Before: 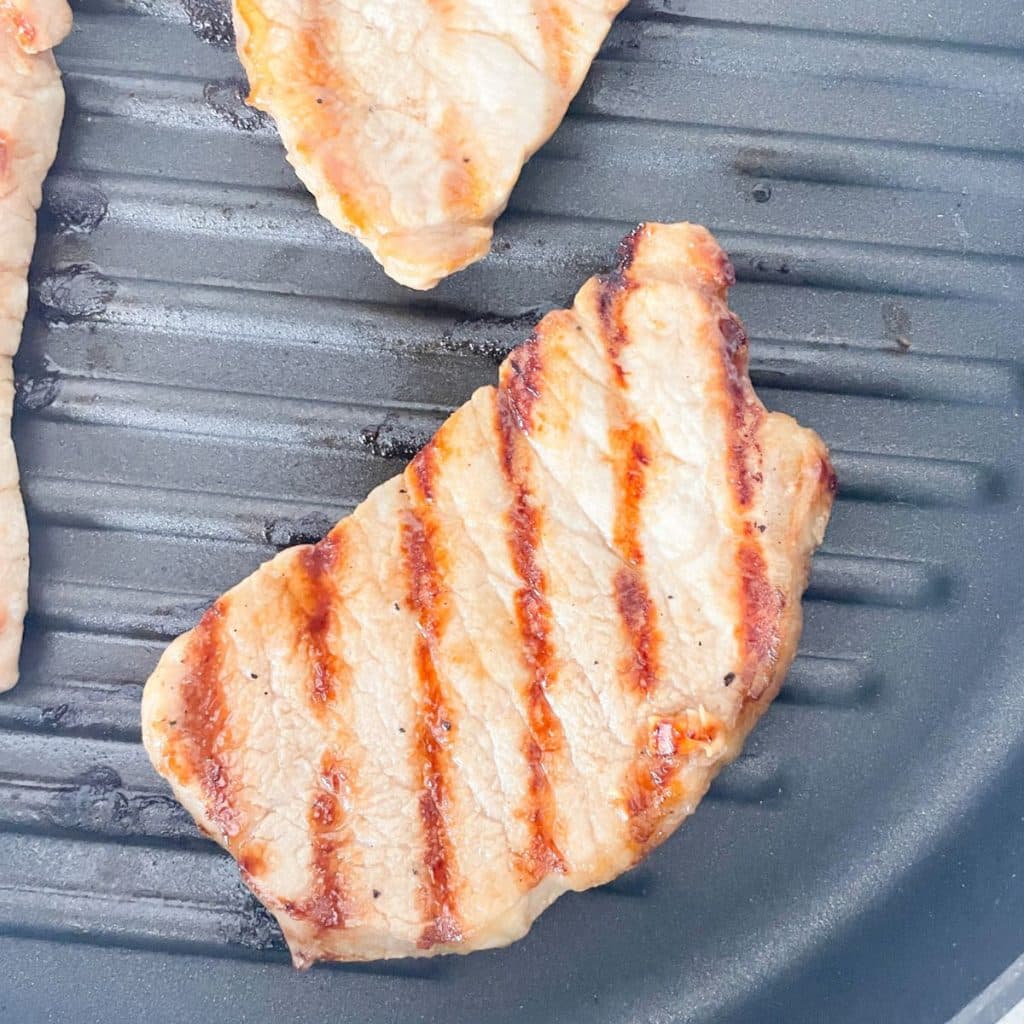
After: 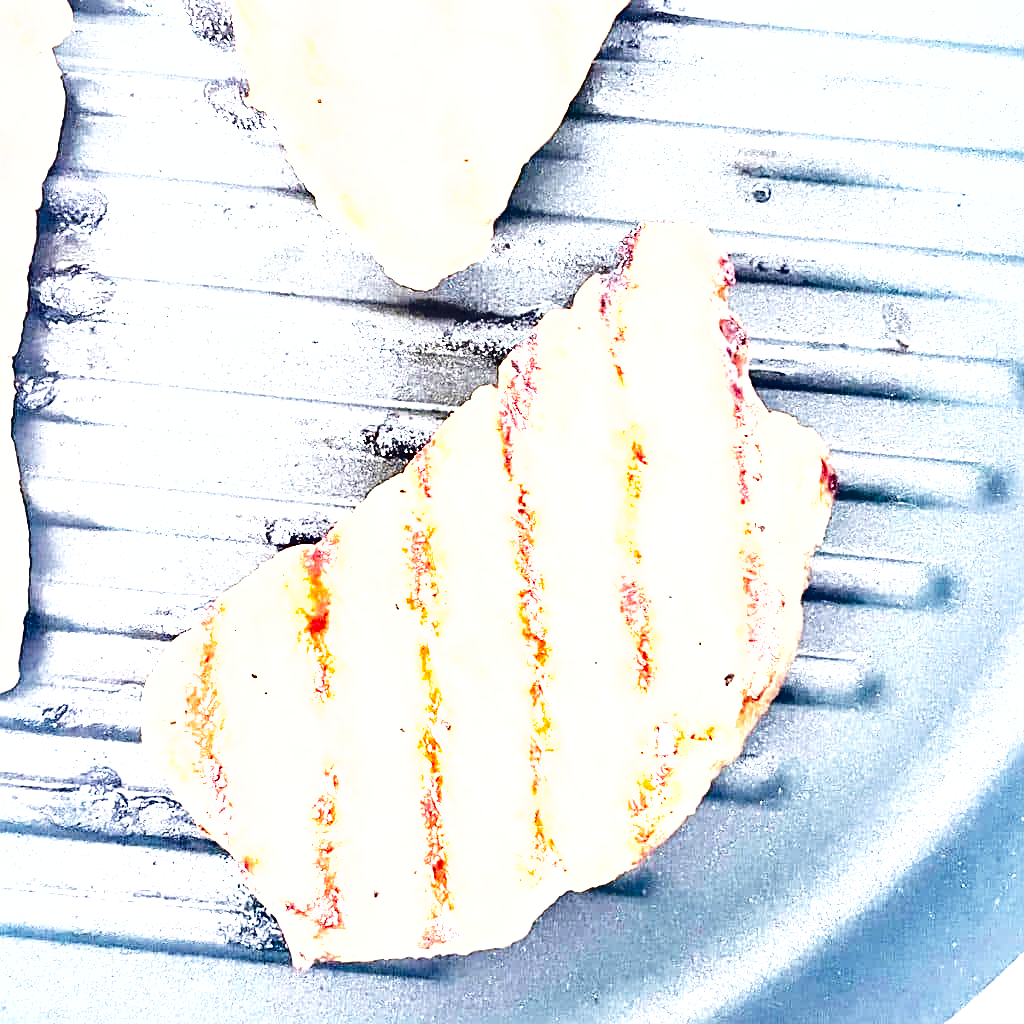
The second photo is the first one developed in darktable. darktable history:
sharpen: on, module defaults
base curve: curves: ch0 [(0, 0) (0.028, 0.03) (0.121, 0.232) (0.46, 0.748) (0.859, 0.968) (1, 1)], preserve colors none
shadows and highlights: low approximation 0.01, soften with gaussian
exposure: black level correction 0.001, exposure 1.735 EV, compensate highlight preservation false
local contrast: mode bilateral grid, contrast 20, coarseness 50, detail 120%, midtone range 0.2
levels: levels [0.031, 0.5, 0.969]
